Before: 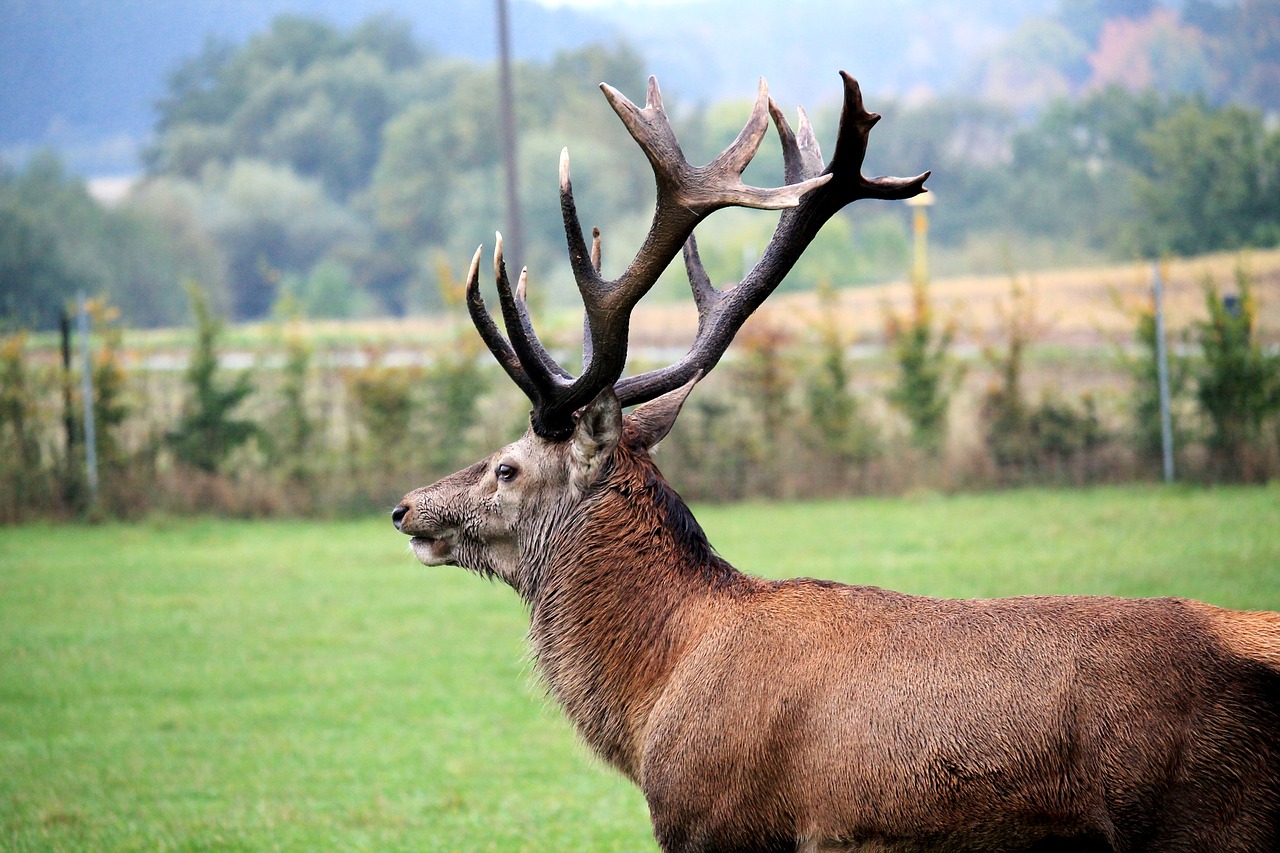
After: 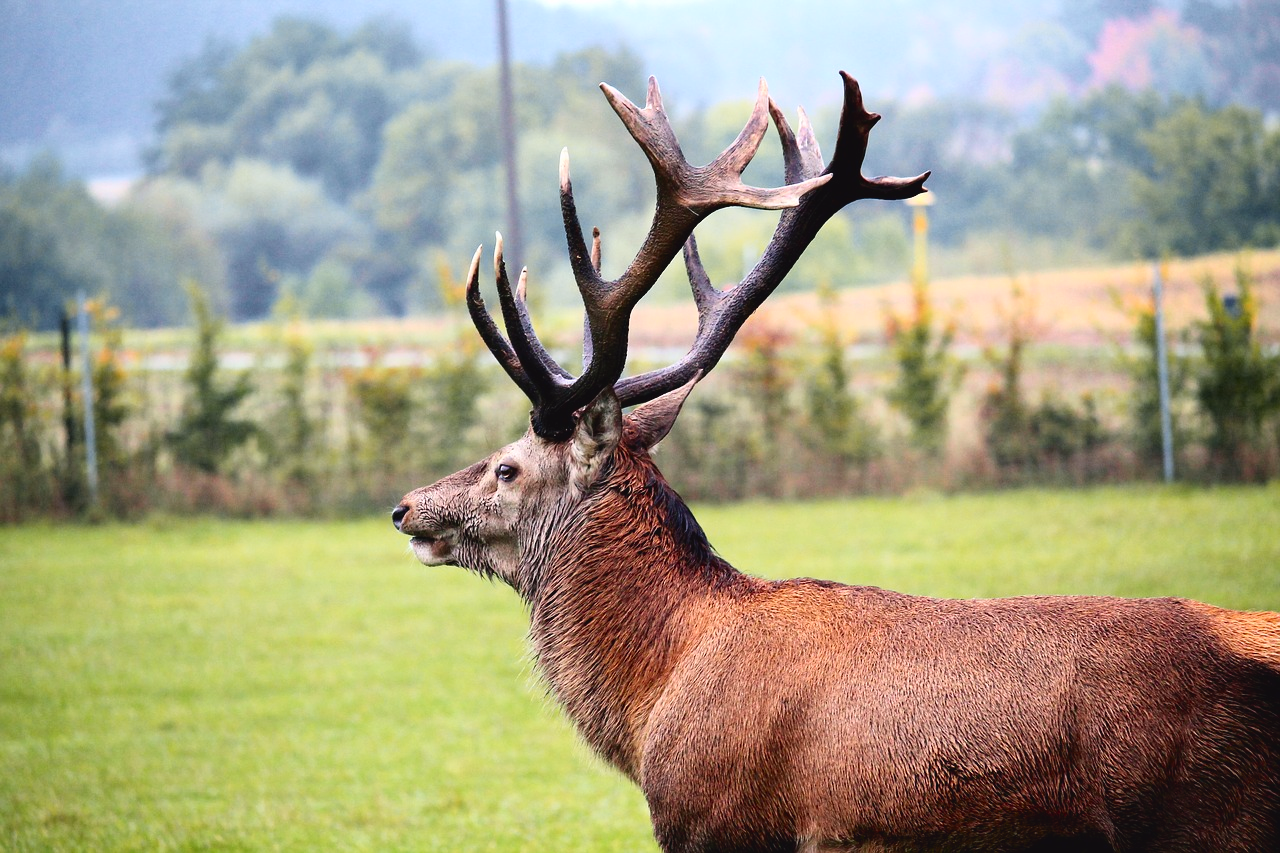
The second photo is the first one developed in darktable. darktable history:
white balance: emerald 1
tone curve: curves: ch0 [(0, 0.036) (0.119, 0.115) (0.461, 0.479) (0.715, 0.767) (0.817, 0.865) (1, 0.998)]; ch1 [(0, 0) (0.377, 0.416) (0.44, 0.461) (0.487, 0.49) (0.514, 0.525) (0.538, 0.561) (0.67, 0.713) (1, 1)]; ch2 [(0, 0) (0.38, 0.405) (0.463, 0.445) (0.492, 0.486) (0.529, 0.533) (0.578, 0.59) (0.653, 0.698) (1, 1)], color space Lab, independent channels, preserve colors none
